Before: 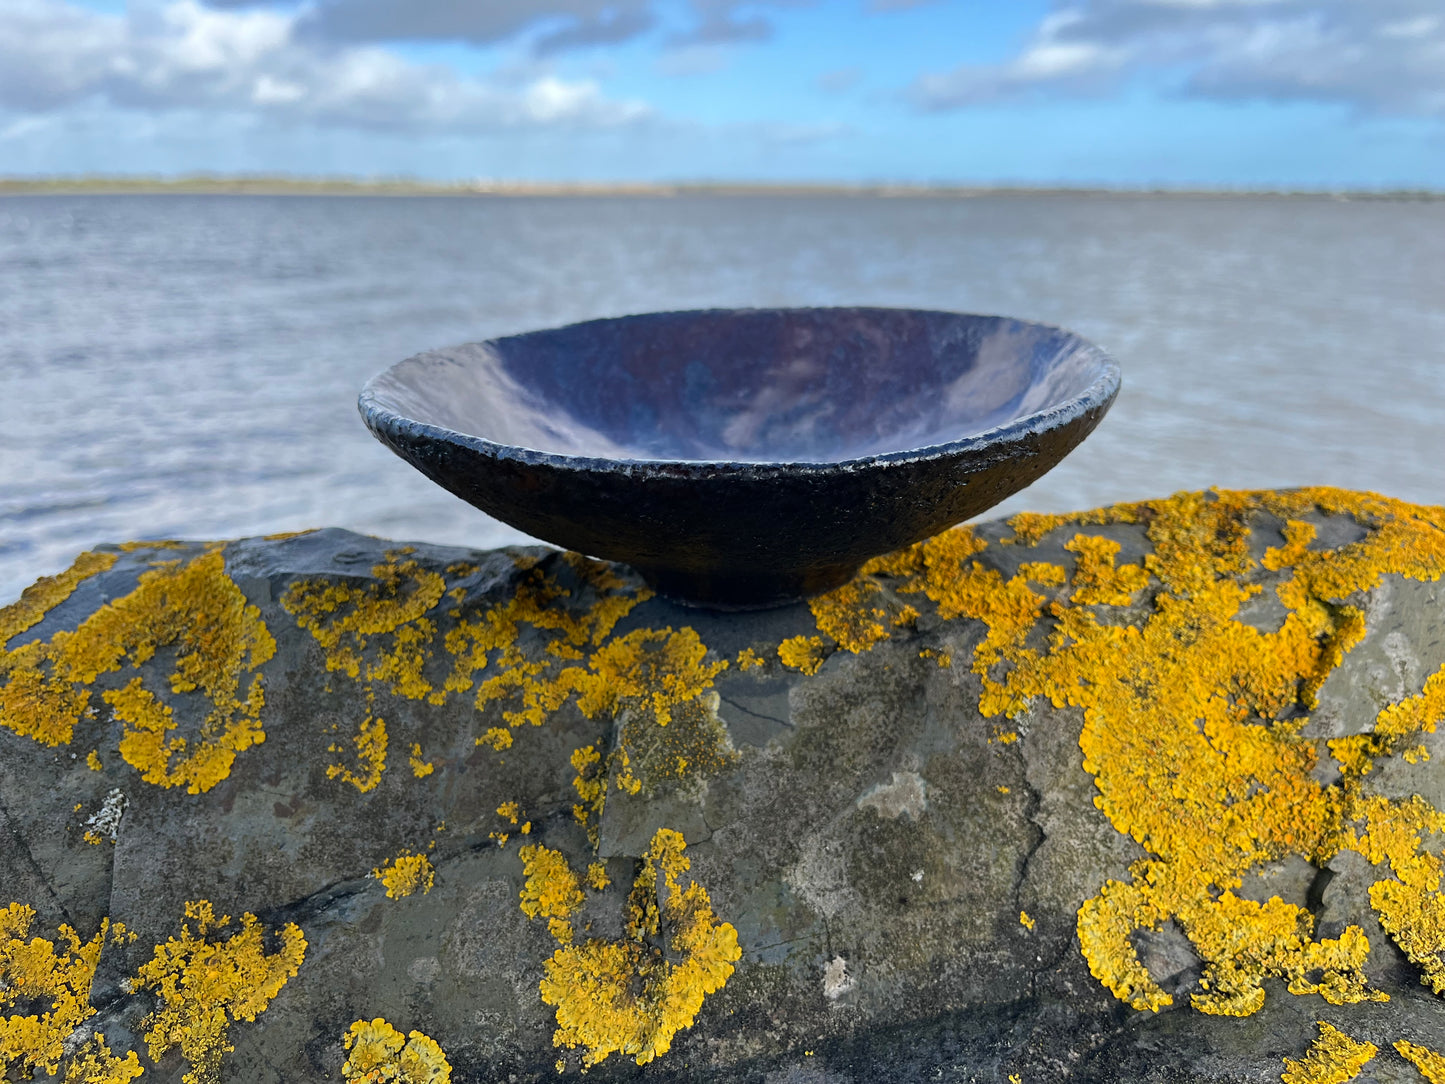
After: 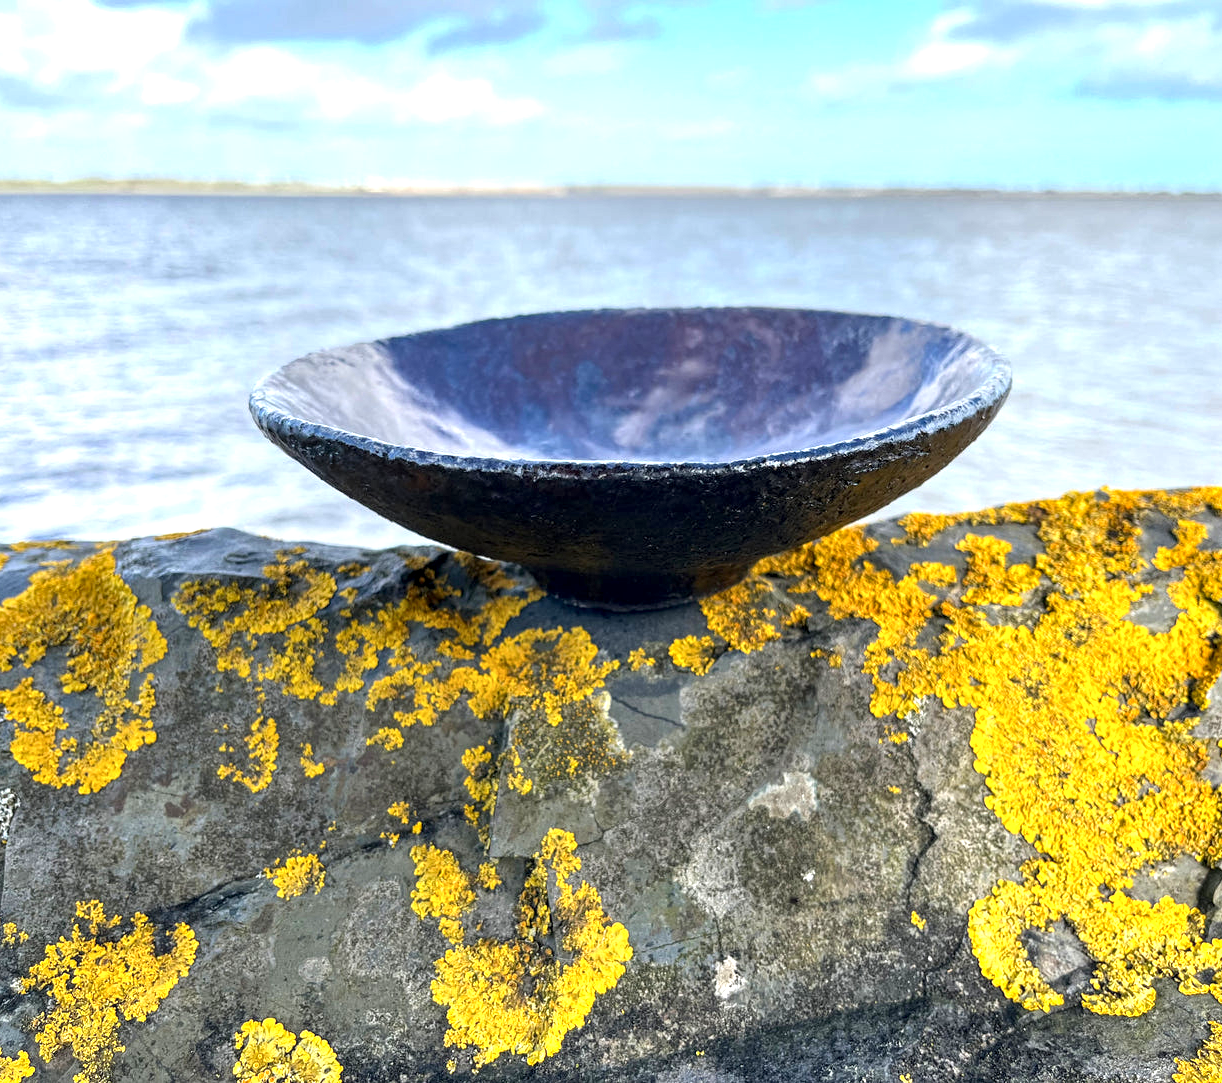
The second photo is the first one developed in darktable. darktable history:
exposure: black level correction 0.001, exposure 1.049 EV, compensate highlight preservation false
local contrast: detail 130%
crop: left 7.594%, right 7.814%
